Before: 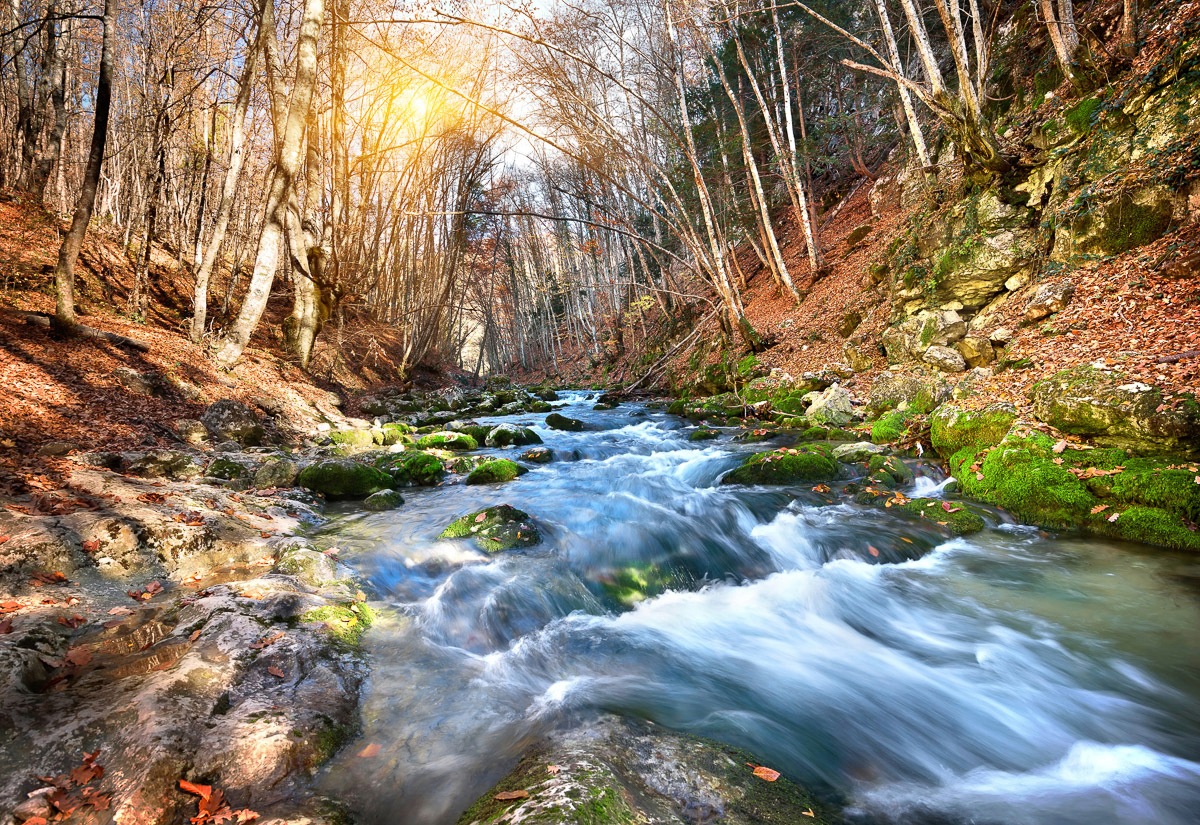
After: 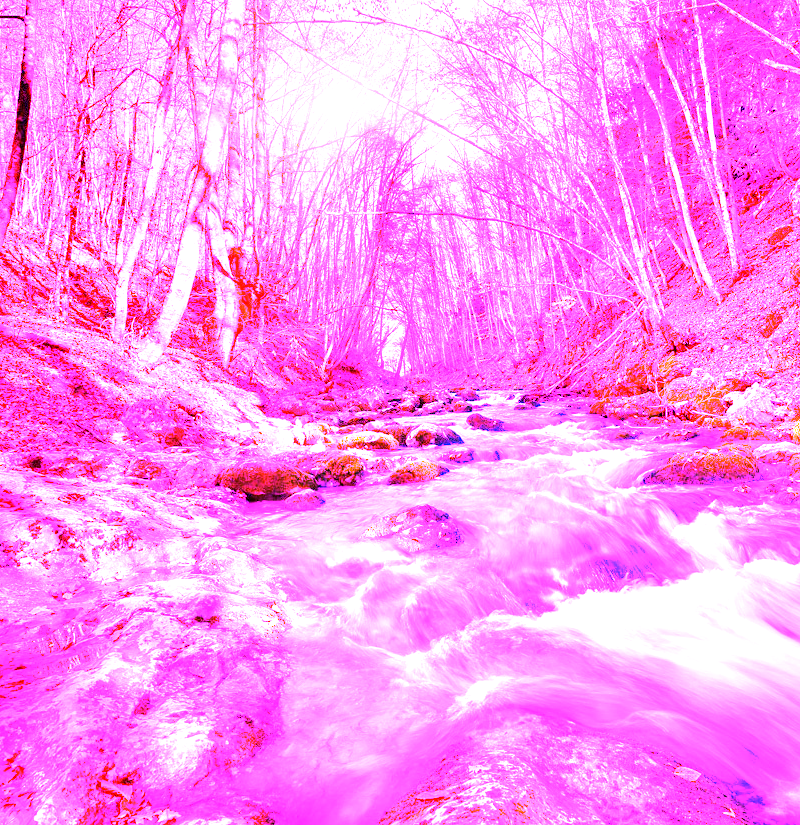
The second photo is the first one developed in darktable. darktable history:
crop and rotate: left 6.617%, right 26.717%
exposure: black level correction 0.001, exposure 0.5 EV, compensate exposure bias true, compensate highlight preservation false
white balance: red 8, blue 8
rotate and perspective: crop left 0, crop top 0
